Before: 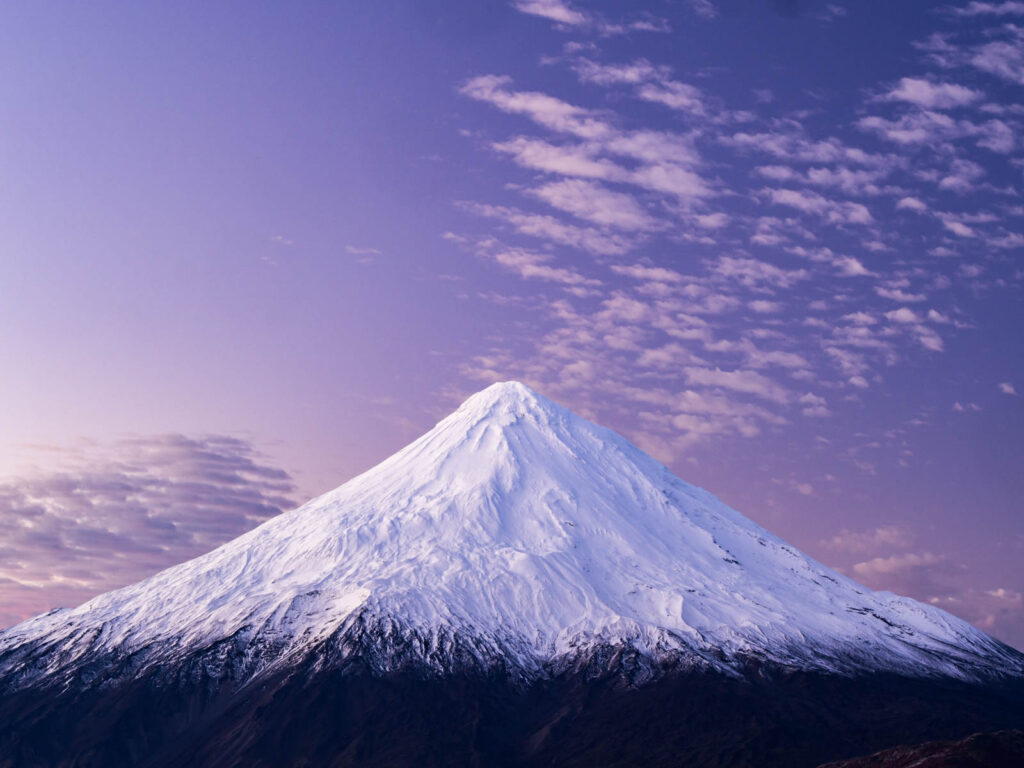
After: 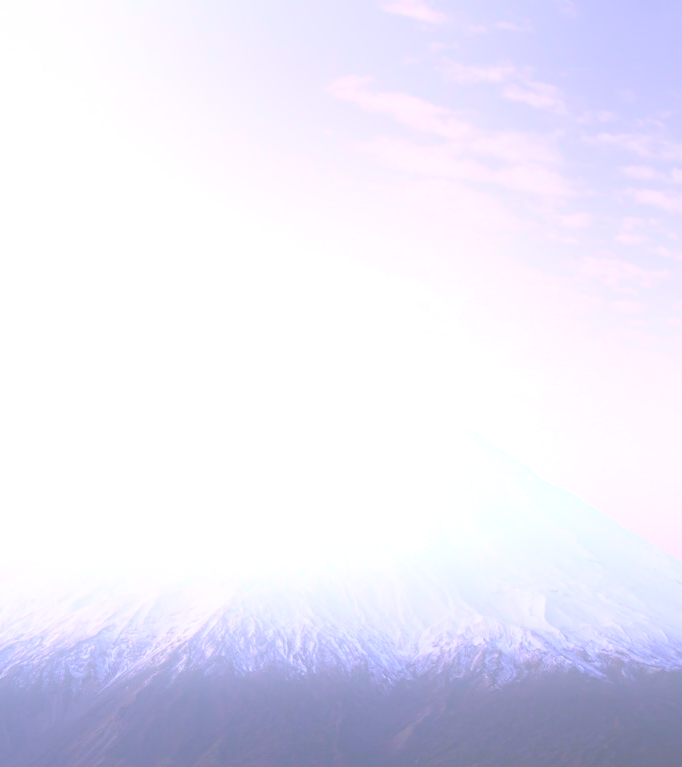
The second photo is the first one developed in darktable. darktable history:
bloom: size 25%, threshold 5%, strength 90%
crop and rotate: left 13.409%, right 19.924%
white balance: red 0.954, blue 1.079
local contrast: mode bilateral grid, contrast 10, coarseness 25, detail 110%, midtone range 0.2
